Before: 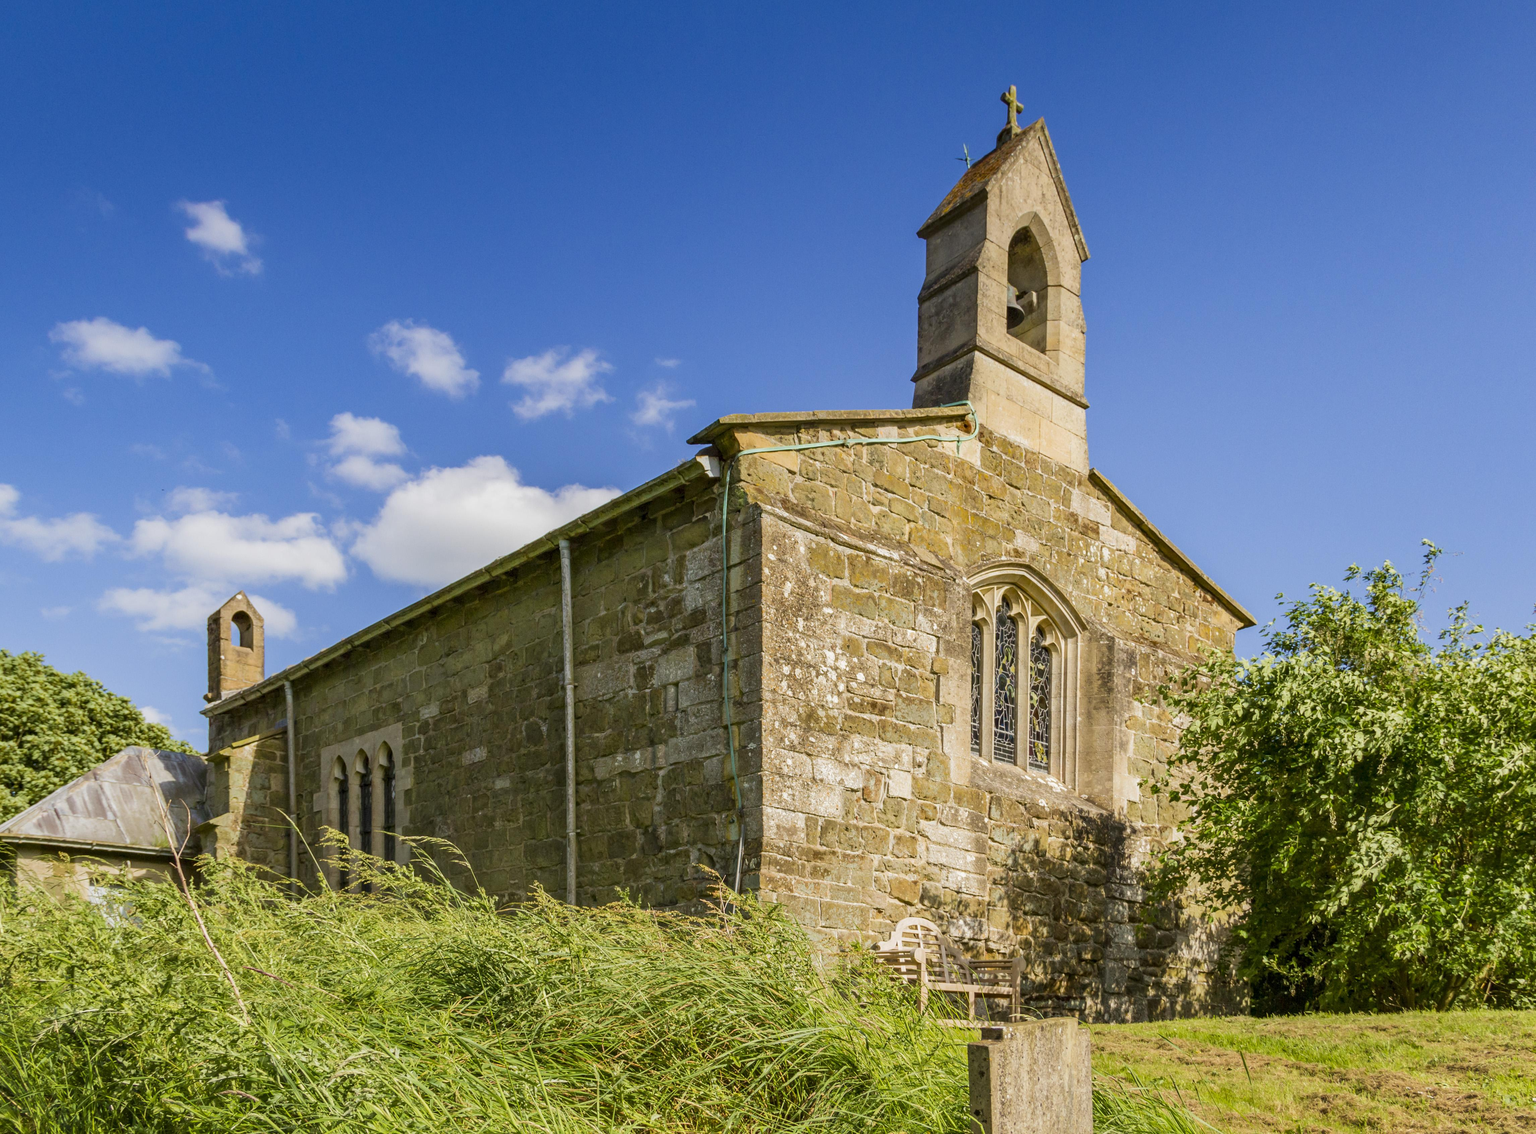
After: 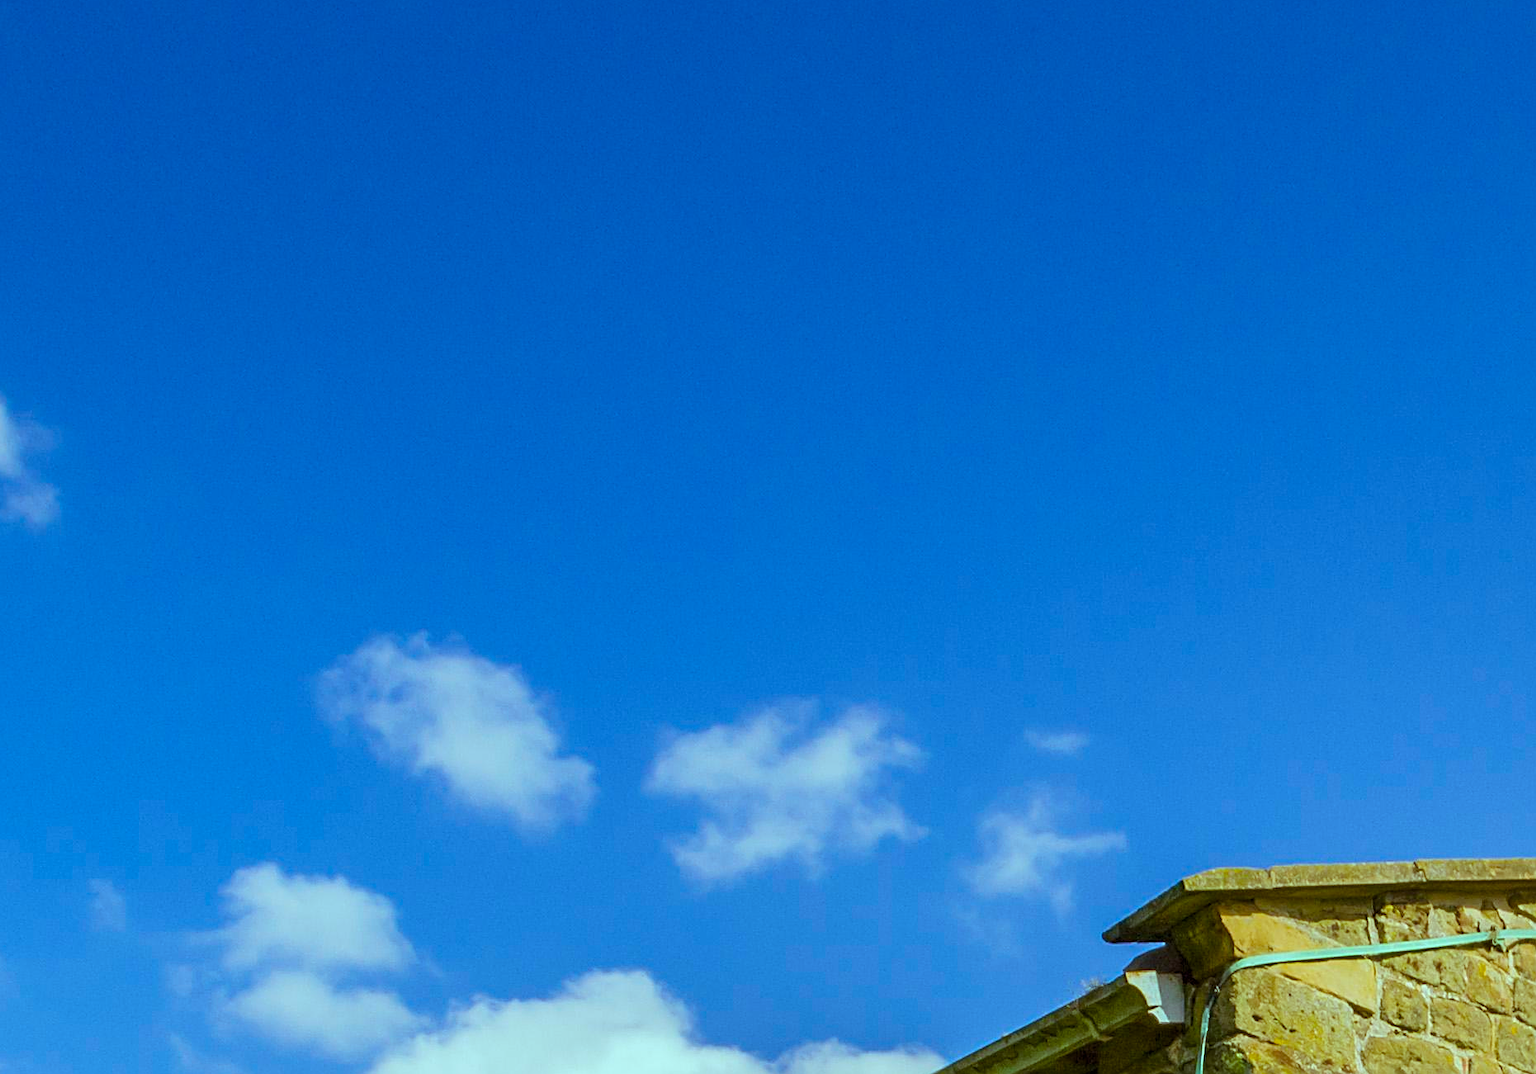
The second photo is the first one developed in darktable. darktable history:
crop: left 15.56%, top 5.427%, right 43.81%, bottom 56.059%
sharpen: on, module defaults
color balance rgb: highlights gain › chroma 4.059%, highlights gain › hue 199.44°, perceptual saturation grading › global saturation 25.739%, global vibrance 19.83%
